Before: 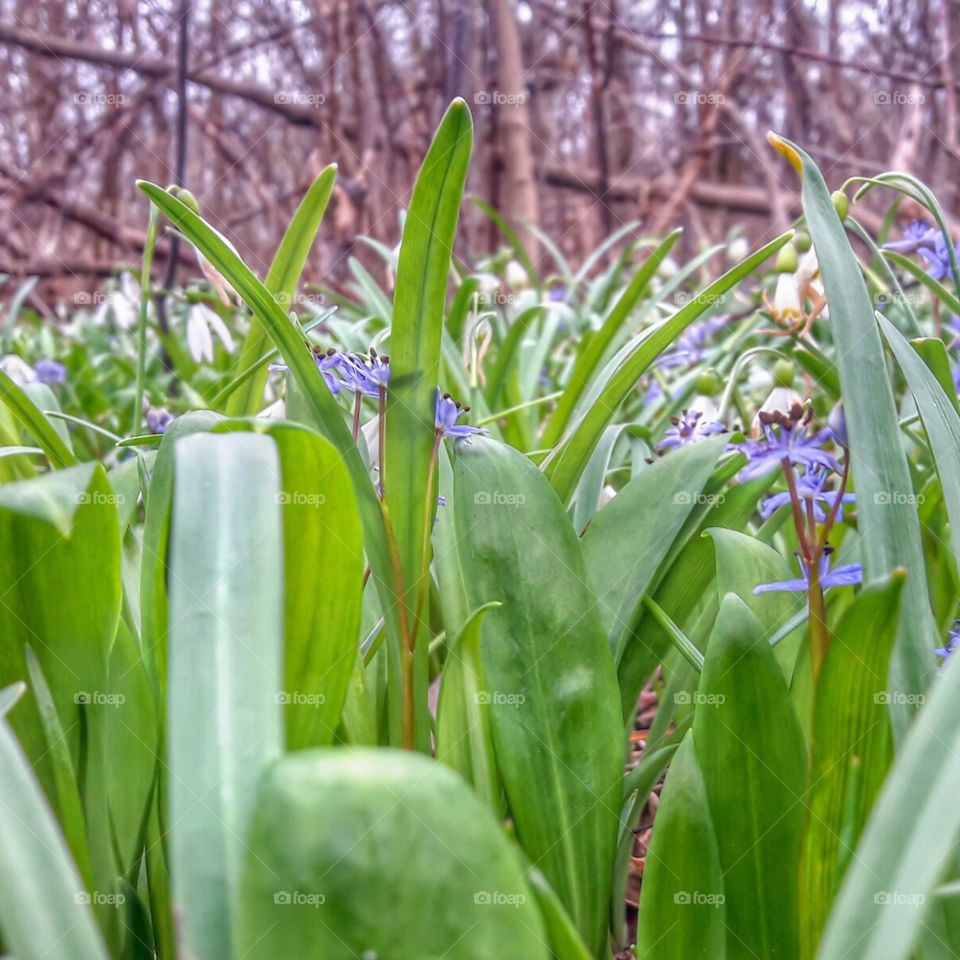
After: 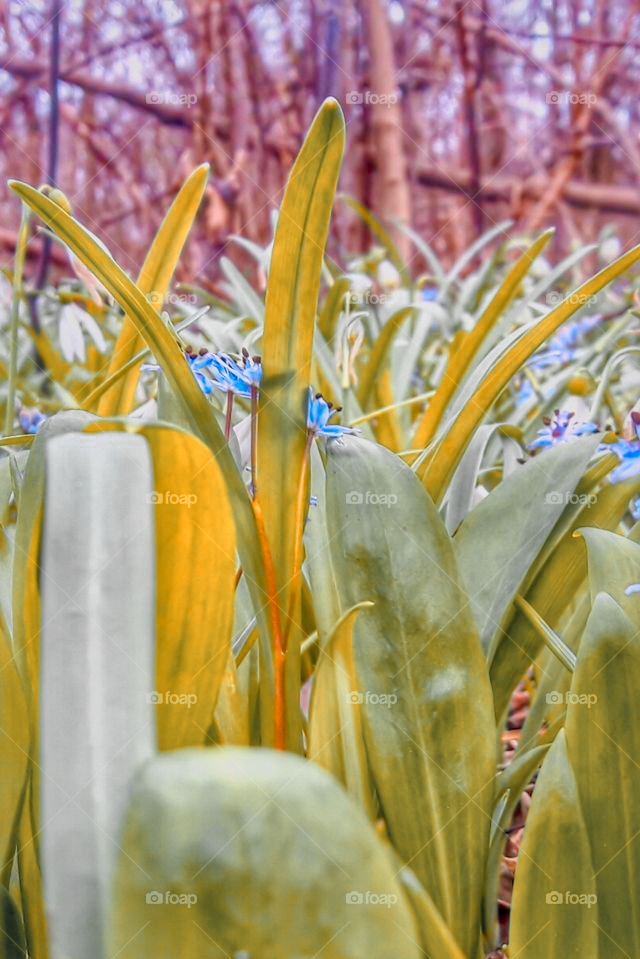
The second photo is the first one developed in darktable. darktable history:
crop and rotate: left 13.337%, right 19.981%
color balance rgb: perceptual saturation grading › global saturation 20%, perceptual saturation grading › highlights -25.767%, perceptual saturation grading › shadows 24.298%
shadows and highlights: on, module defaults
tone equalizer: on, module defaults
contrast brightness saturation: contrast 0.048, brightness 0.06, saturation 0.013
filmic rgb: middle gray luminance 18.27%, black relative exposure -11.26 EV, white relative exposure 3.73 EV, target black luminance 0%, hardness 5.84, latitude 57.81%, contrast 0.965, shadows ↔ highlights balance 49.79%
color zones: curves: ch0 [(0.009, 0.528) (0.136, 0.6) (0.255, 0.586) (0.39, 0.528) (0.522, 0.584) (0.686, 0.736) (0.849, 0.561)]; ch1 [(0.045, 0.781) (0.14, 0.416) (0.257, 0.695) (0.442, 0.032) (0.738, 0.338) (0.818, 0.632) (0.891, 0.741) (1, 0.704)]; ch2 [(0, 0.667) (0.141, 0.52) (0.26, 0.37) (0.474, 0.432) (0.743, 0.286)]
local contrast: mode bilateral grid, contrast 21, coarseness 49, detail 129%, midtone range 0.2
